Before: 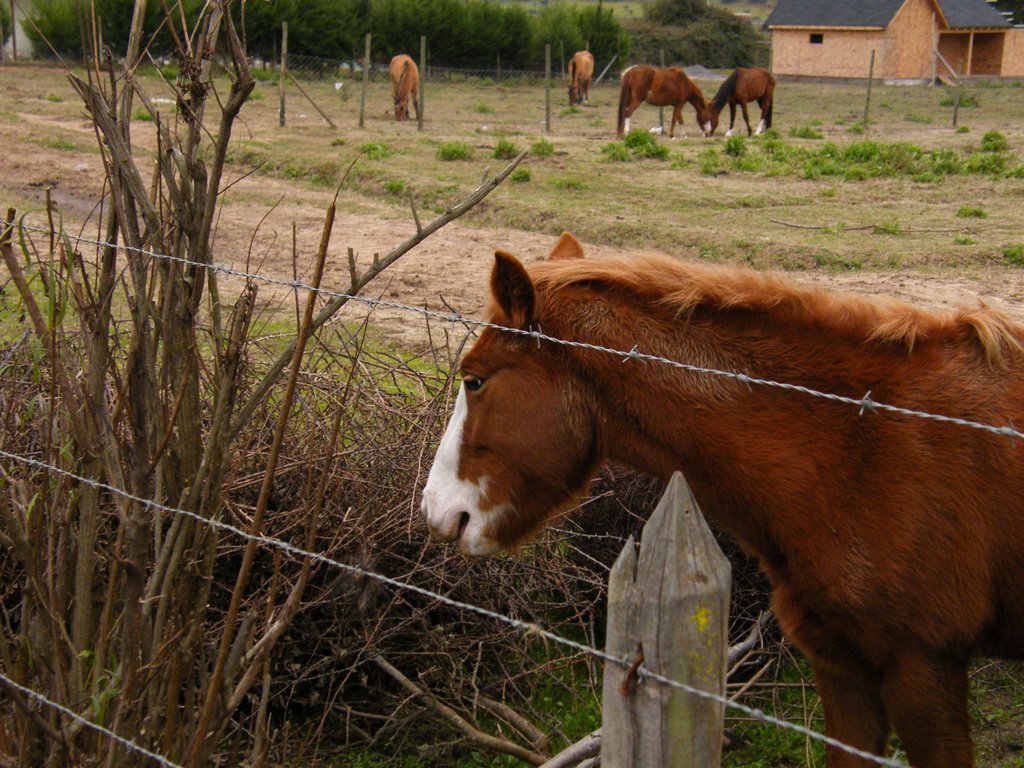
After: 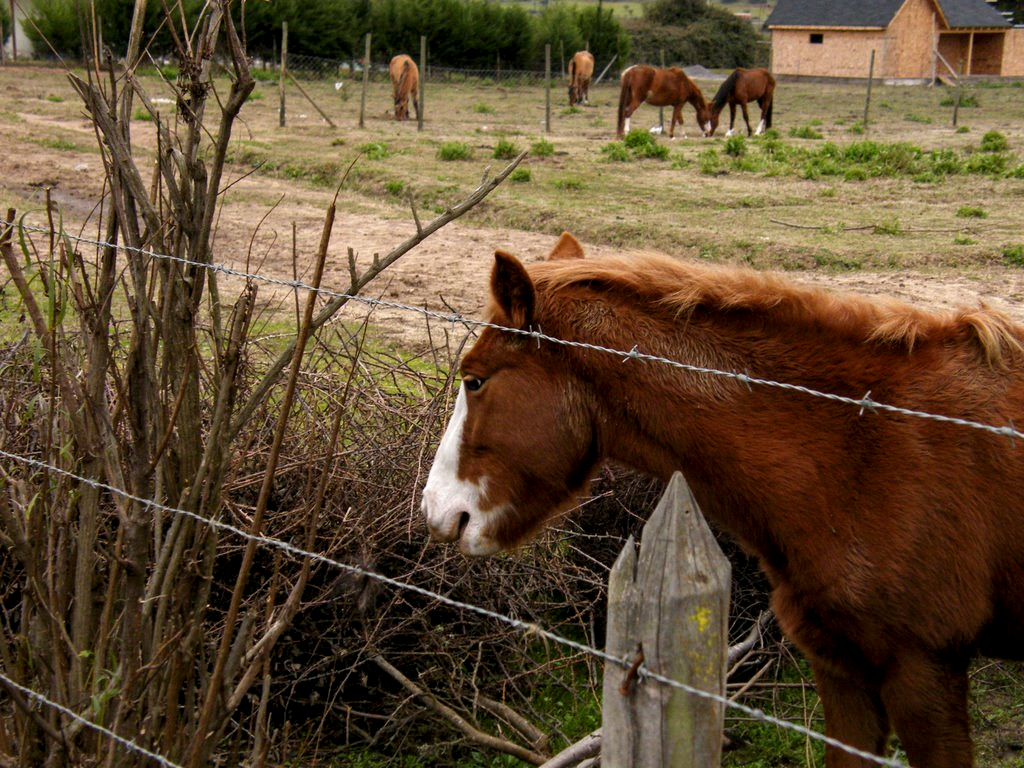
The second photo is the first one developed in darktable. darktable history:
local contrast: highlights 123%, shadows 126%, detail 140%, midtone range 0.254
